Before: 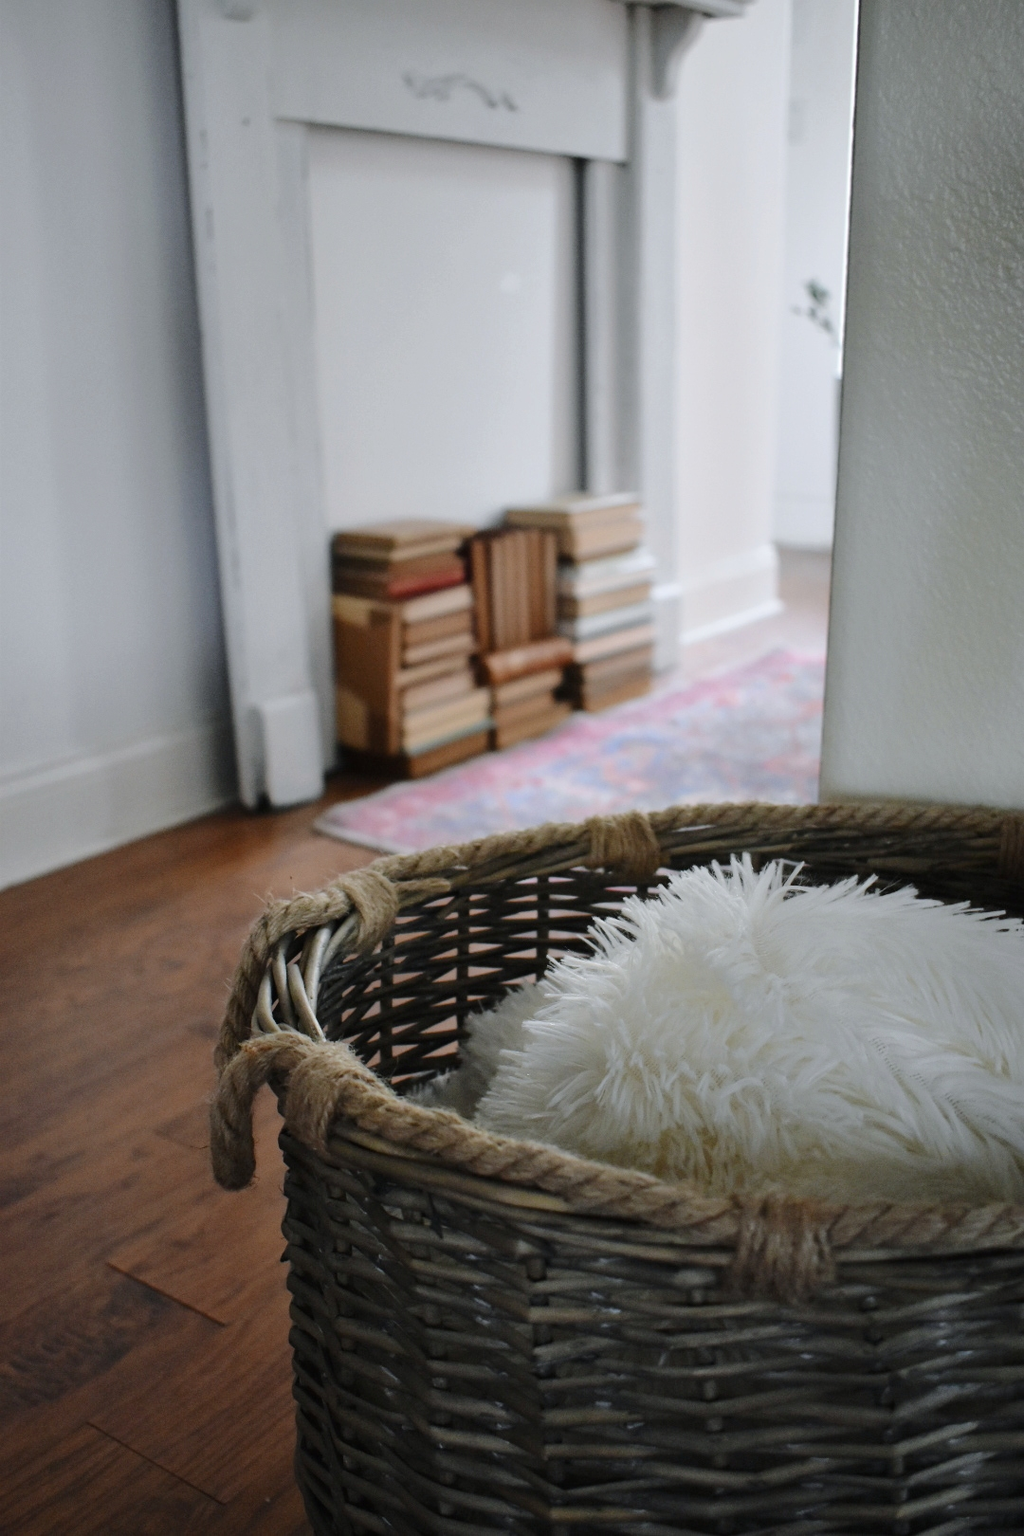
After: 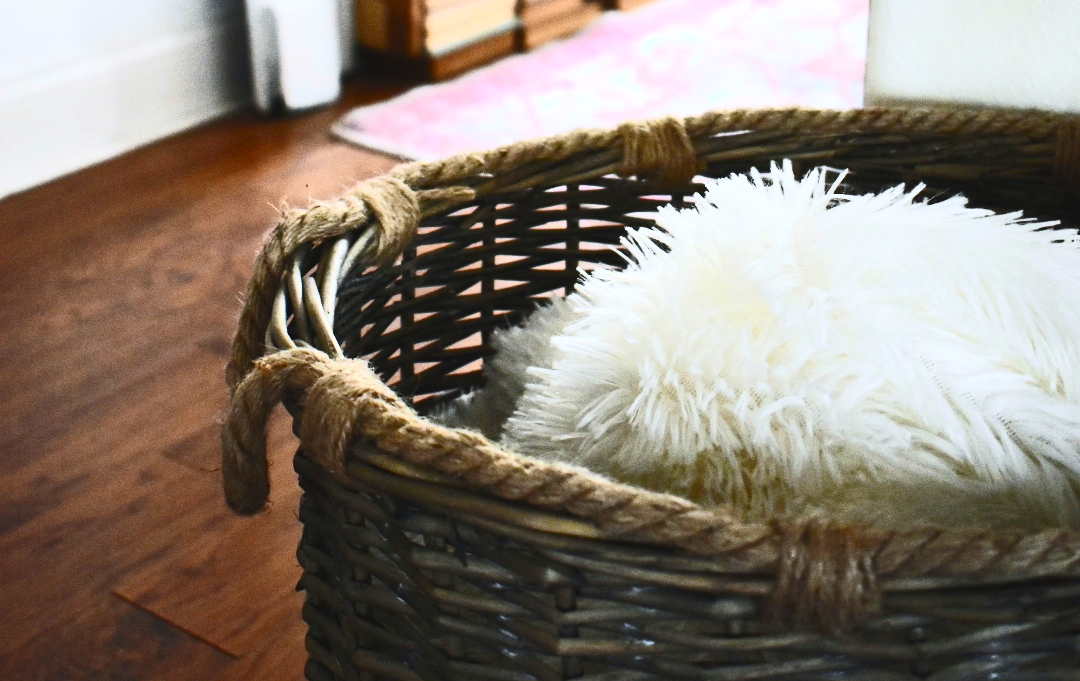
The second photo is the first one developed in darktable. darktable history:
contrast brightness saturation: contrast 0.817, brightness 0.603, saturation 0.6
crop: top 45.682%, bottom 12.262%
color zones: curves: ch0 [(0.068, 0.464) (0.25, 0.5) (0.48, 0.508) (0.75, 0.536) (0.886, 0.476) (0.967, 0.456)]; ch1 [(0.066, 0.456) (0.25, 0.5) (0.616, 0.508) (0.746, 0.56) (0.934, 0.444)]
